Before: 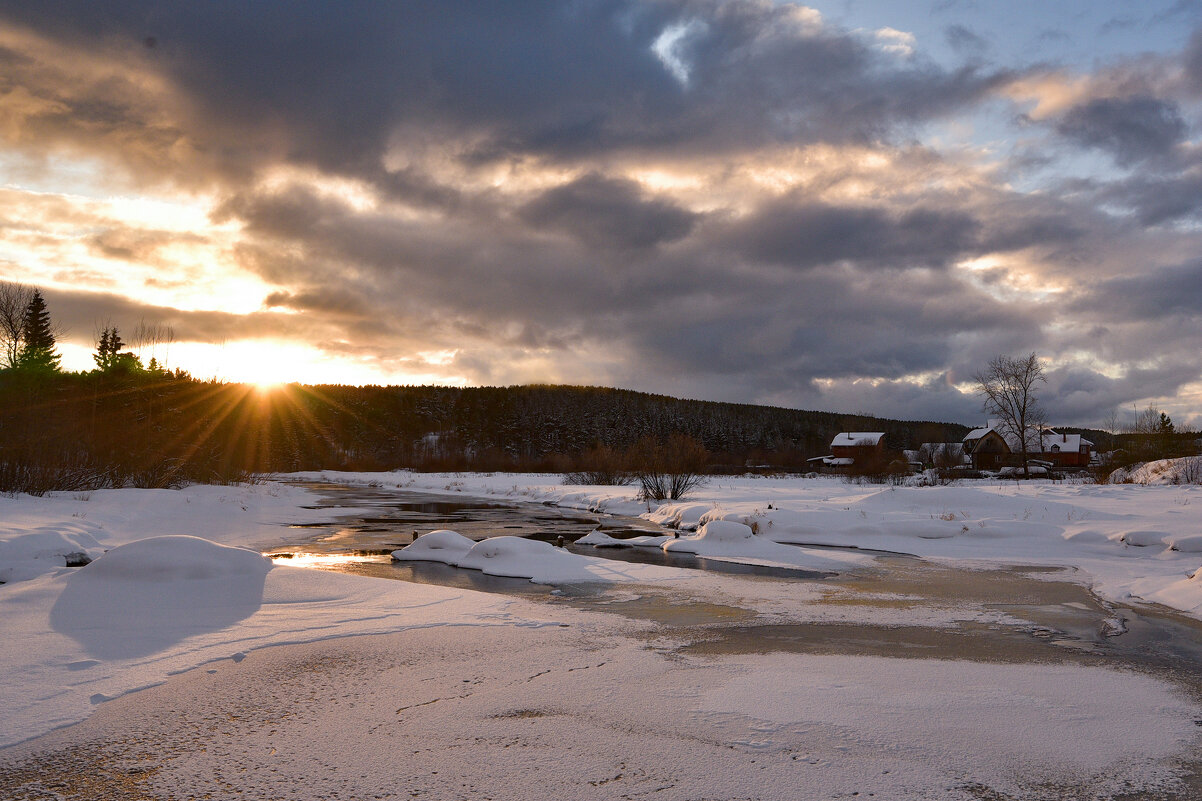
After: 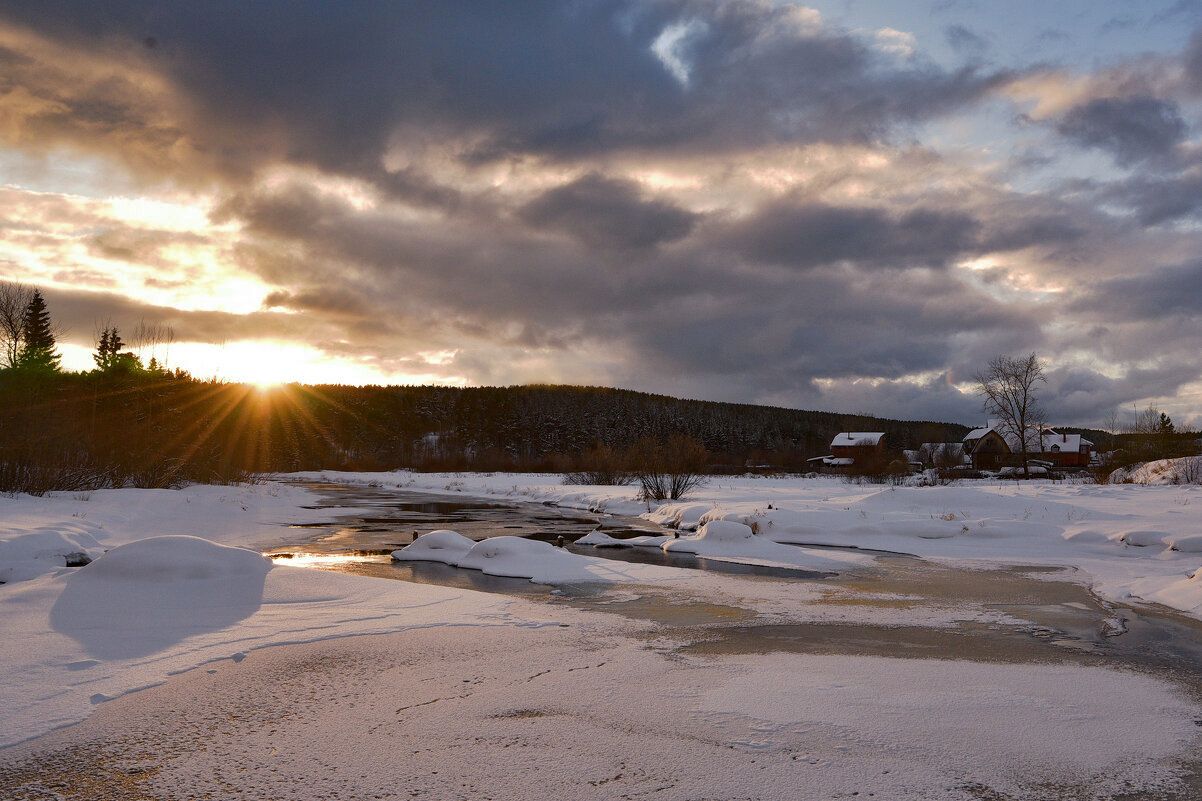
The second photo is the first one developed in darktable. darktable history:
tone curve: curves: ch0 [(0, 0) (0.003, 0.003) (0.011, 0.011) (0.025, 0.025) (0.044, 0.044) (0.069, 0.068) (0.1, 0.098) (0.136, 0.134) (0.177, 0.175) (0.224, 0.221) (0.277, 0.273) (0.335, 0.33) (0.399, 0.393) (0.468, 0.461) (0.543, 0.534) (0.623, 0.614) (0.709, 0.69) (0.801, 0.752) (0.898, 0.835) (1, 1)], preserve colors none
